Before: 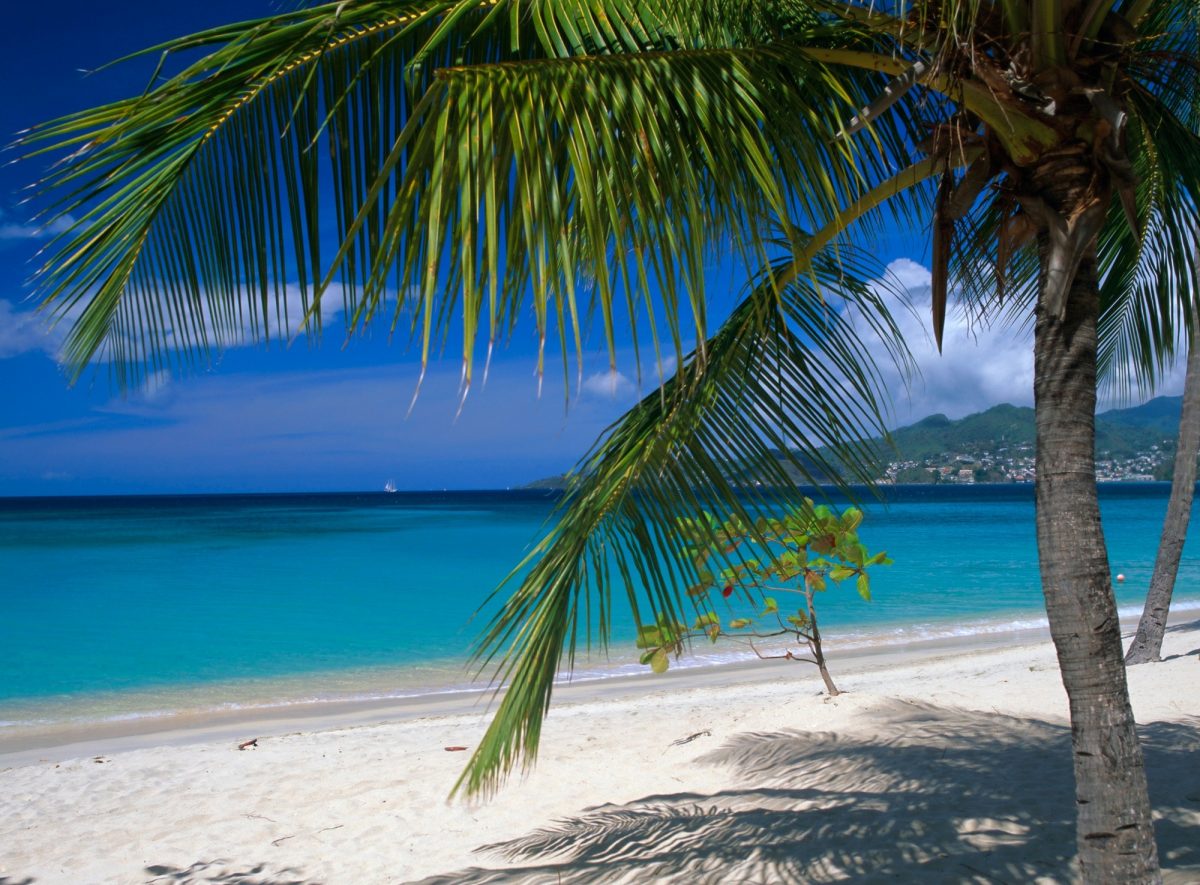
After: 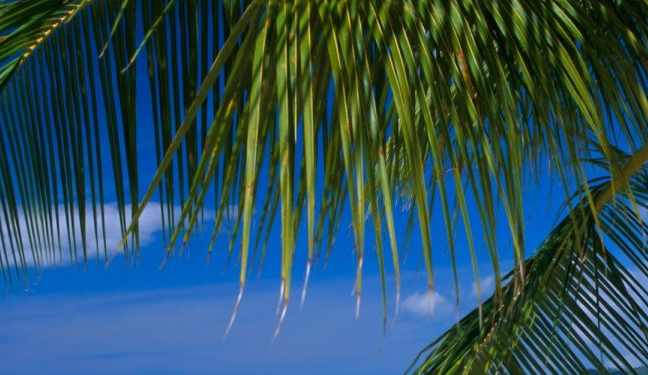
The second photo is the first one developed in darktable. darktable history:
crop: left 15.194%, top 9.06%, right 30.729%, bottom 48.457%
